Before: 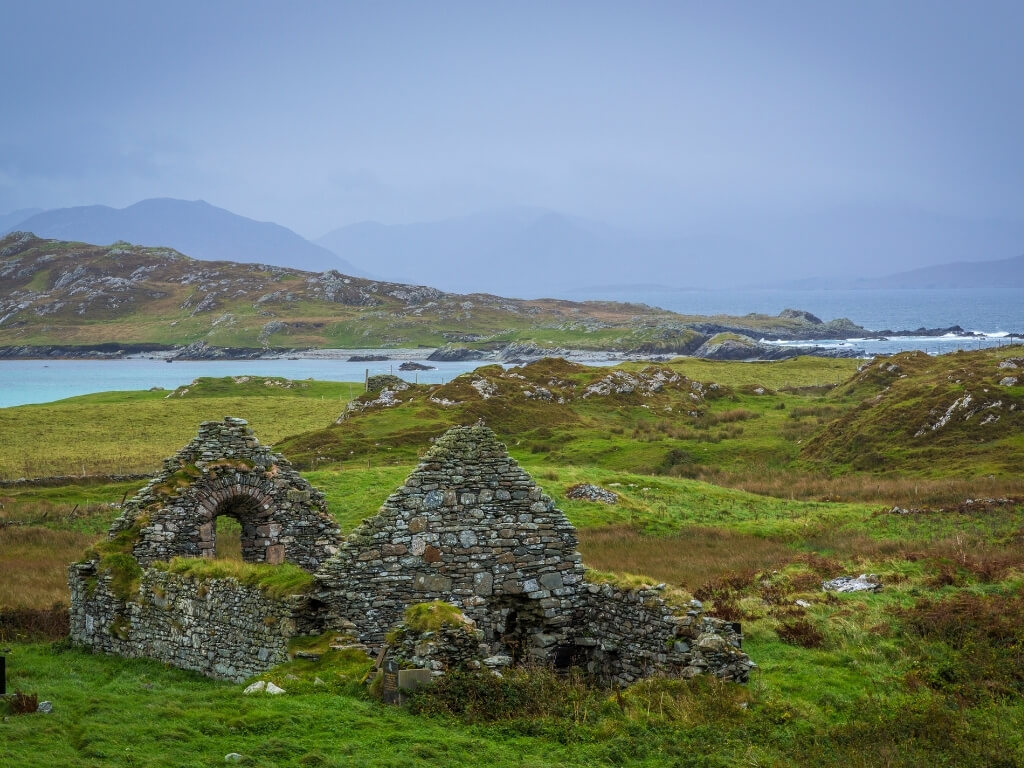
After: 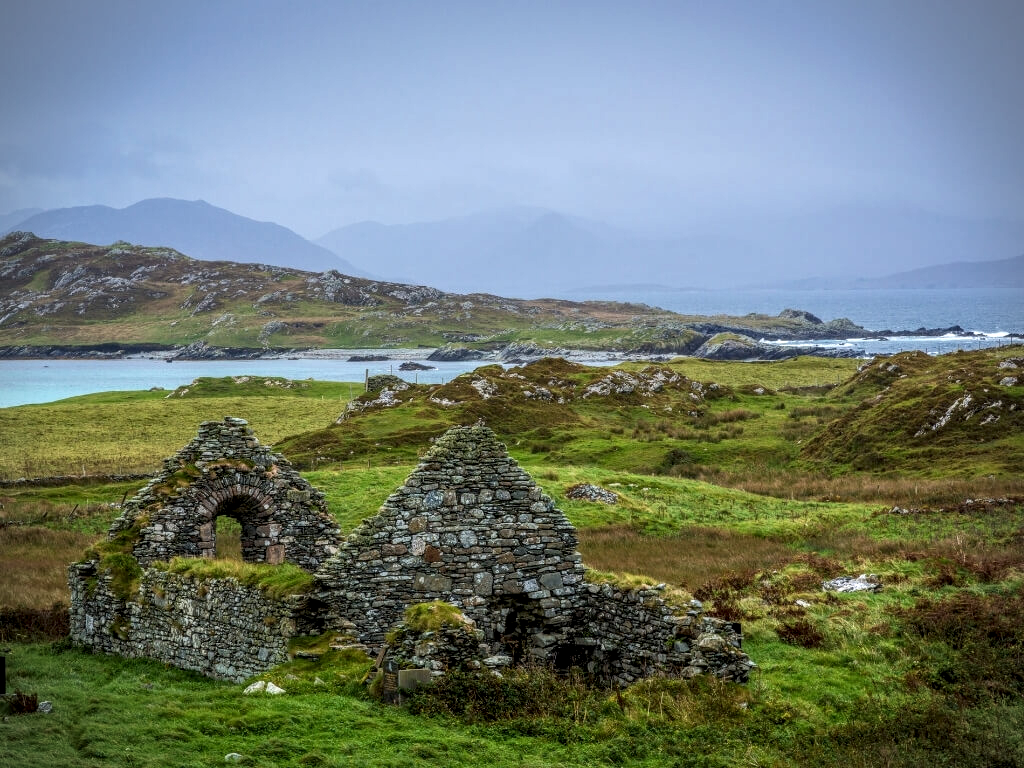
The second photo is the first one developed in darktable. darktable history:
local contrast: detail 150%
tone equalizer: edges refinement/feathering 500, mask exposure compensation -1.57 EV, preserve details no
vignetting: fall-off start 91.27%
